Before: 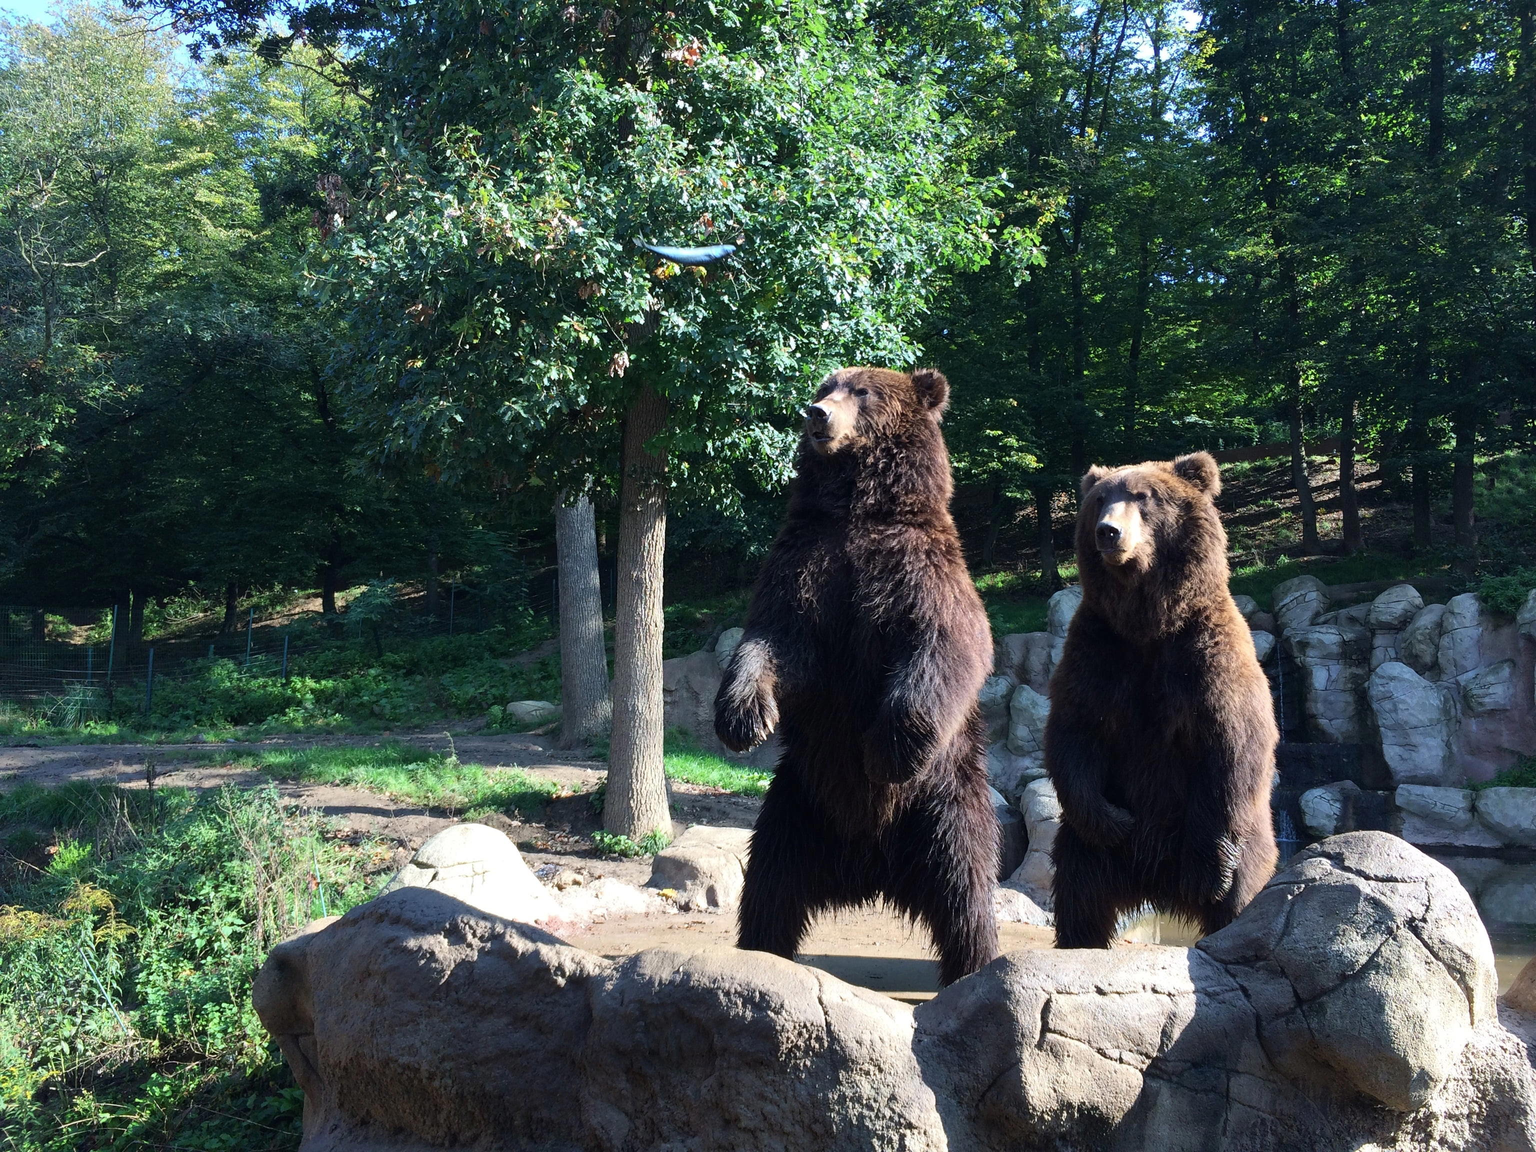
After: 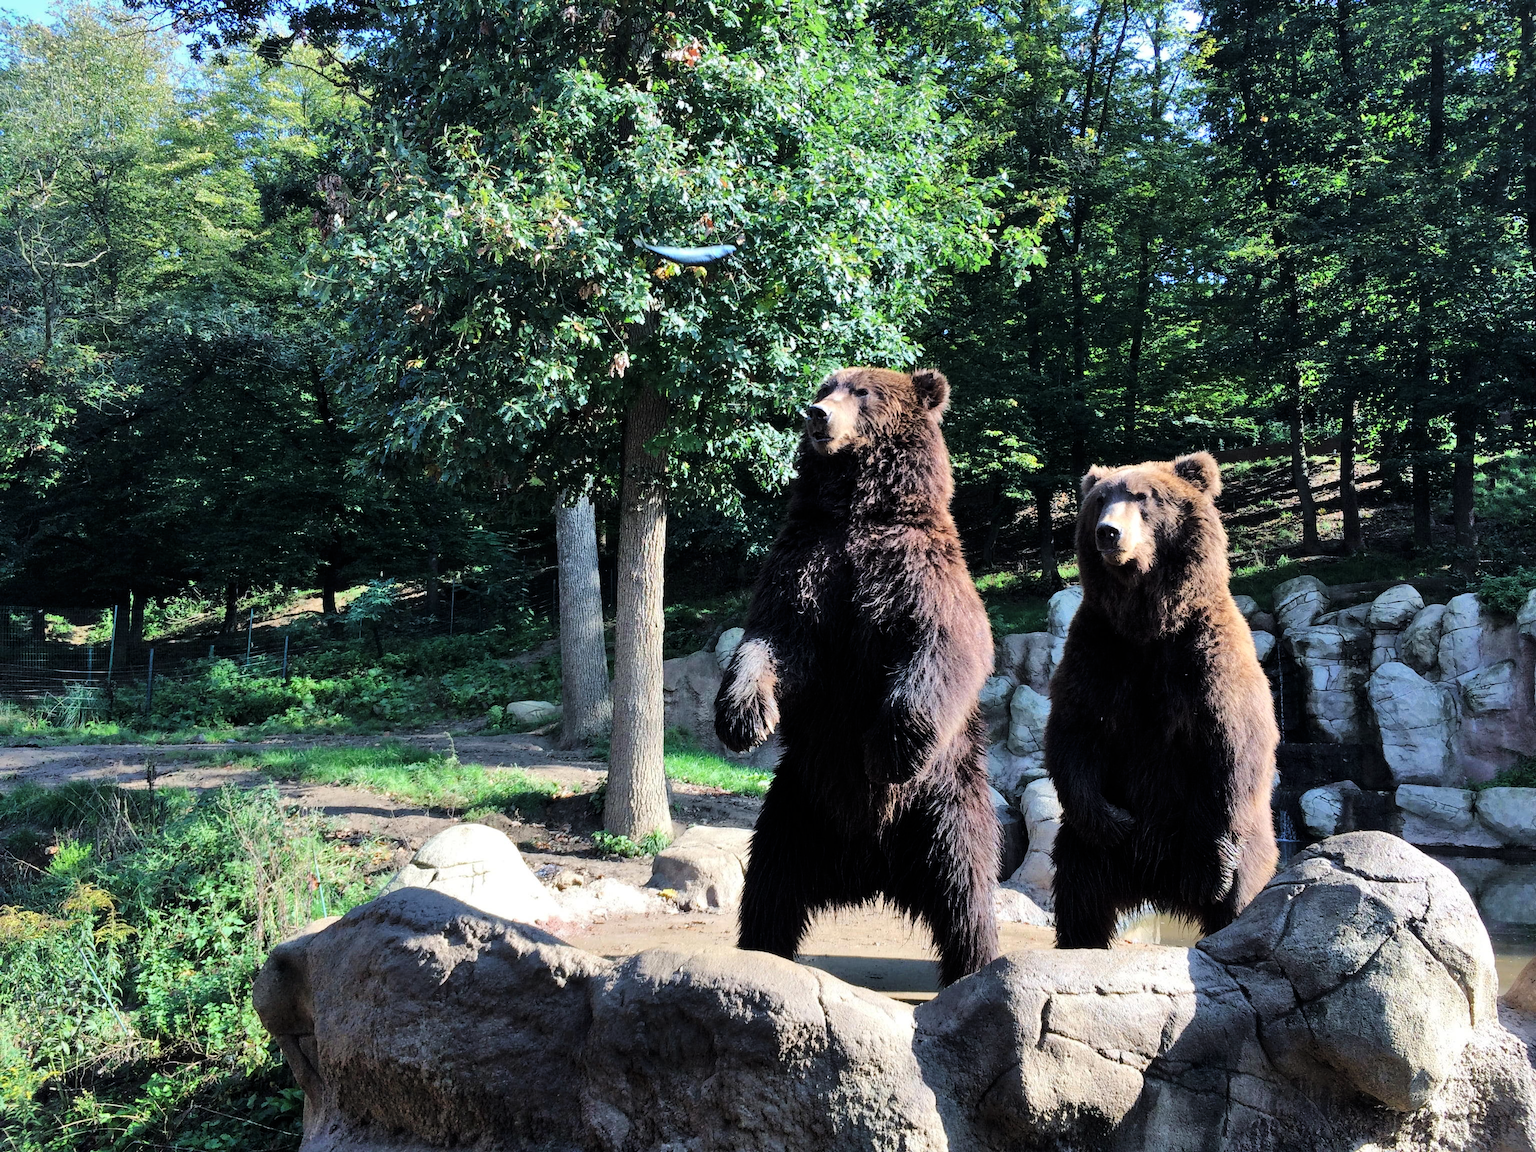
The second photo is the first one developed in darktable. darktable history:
shadows and highlights: low approximation 0.01, soften with gaussian
tone curve: curves: ch0 [(0, 0) (0.004, 0) (0.133, 0.076) (0.325, 0.362) (0.879, 0.885) (1, 1)], color space Lab, linked channels, preserve colors none
